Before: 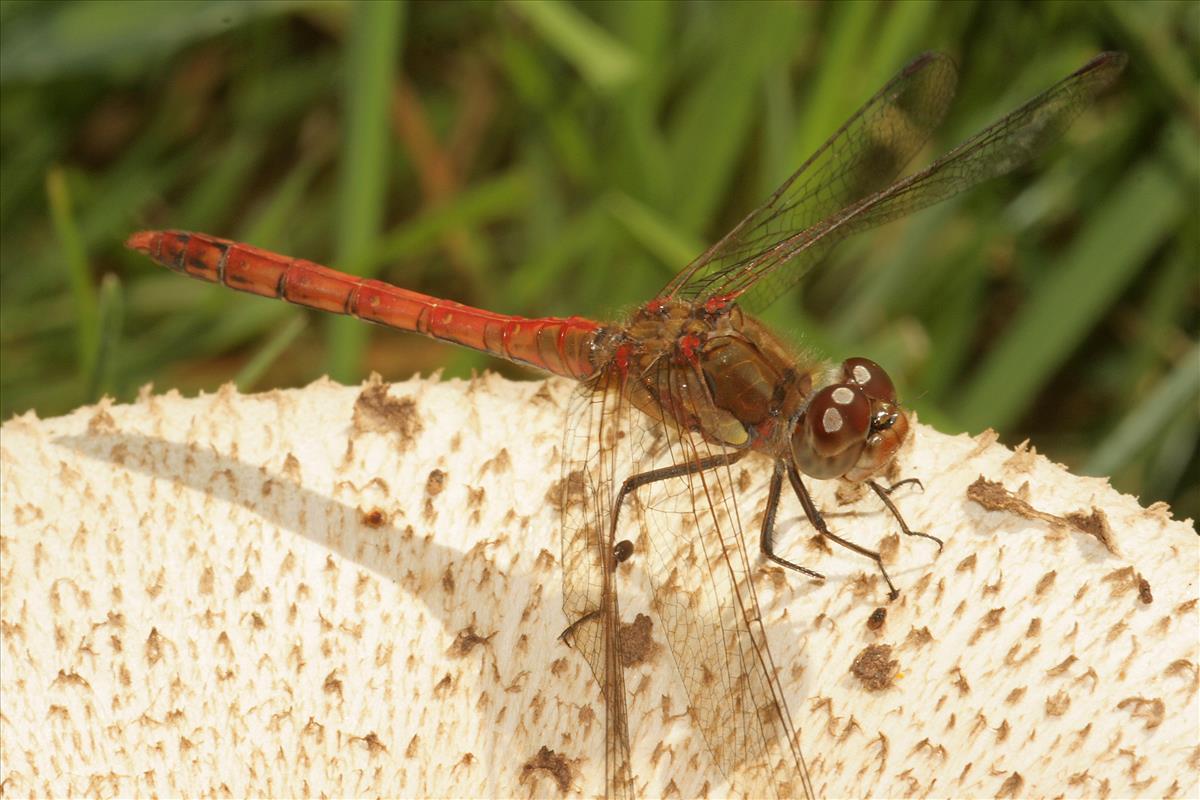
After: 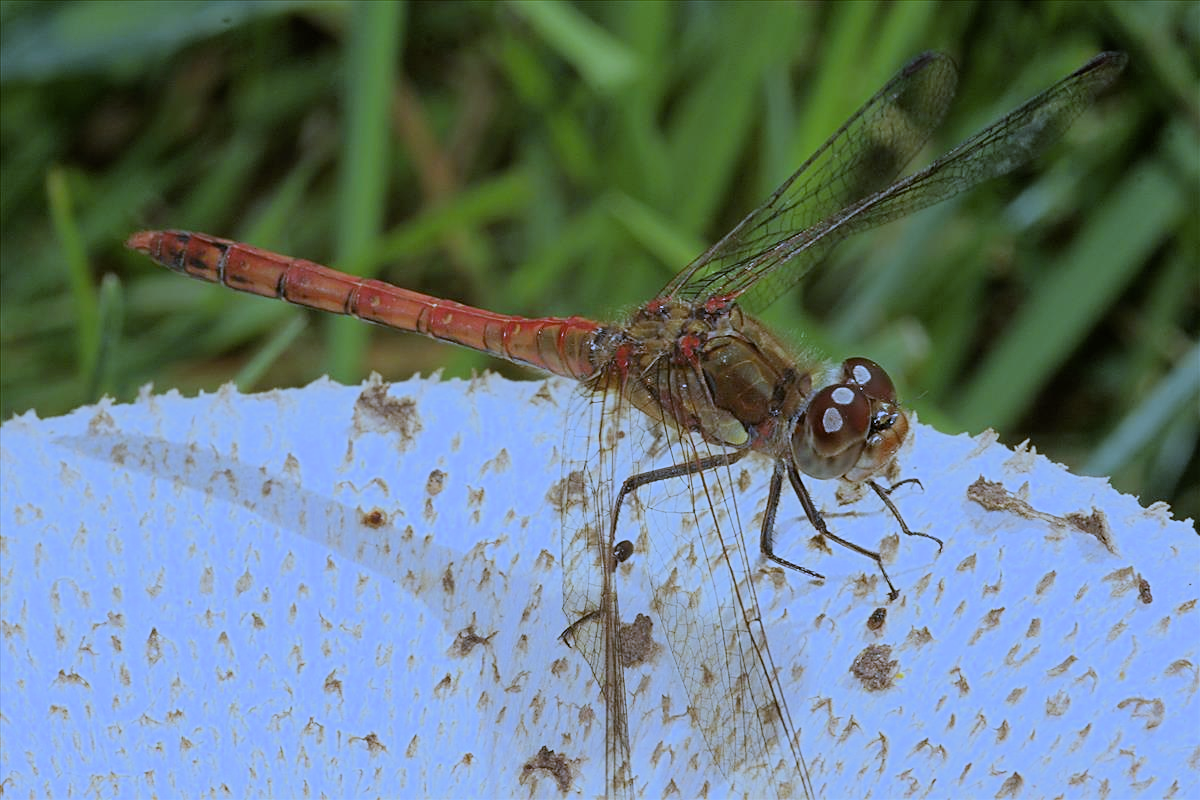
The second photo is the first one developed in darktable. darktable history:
white balance: red 0.766, blue 1.537
sharpen: on, module defaults
filmic rgb: black relative exposure -7.65 EV, white relative exposure 4.56 EV, hardness 3.61, color science v6 (2022)
